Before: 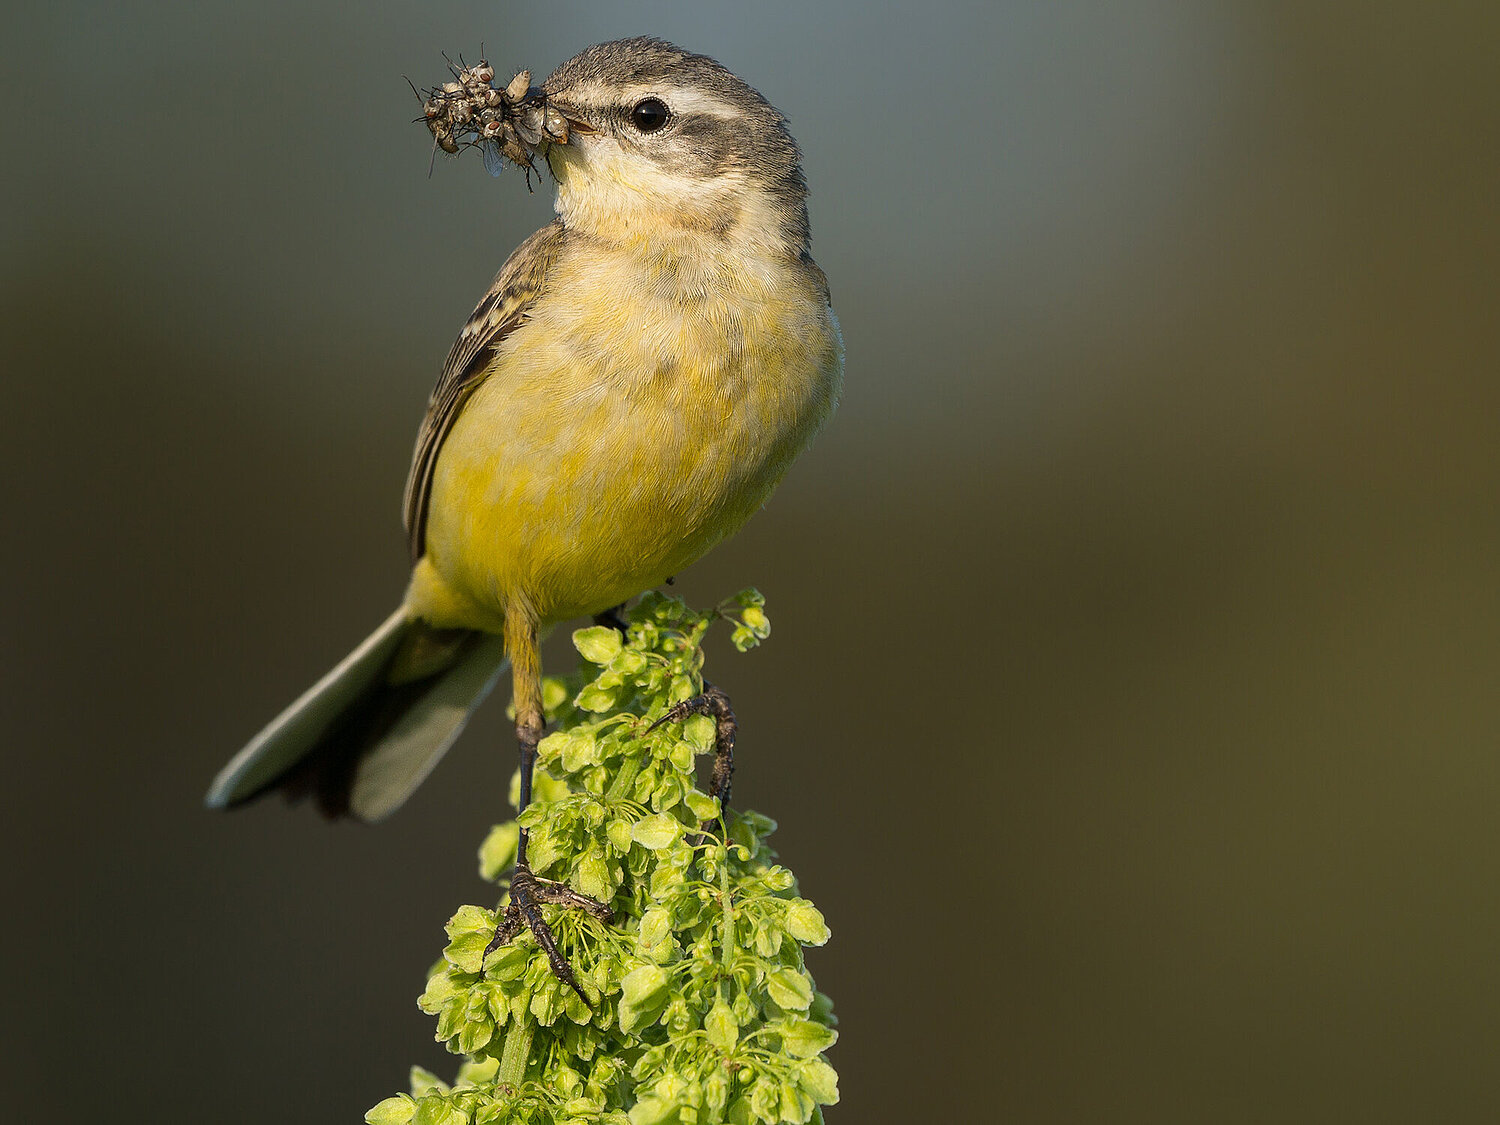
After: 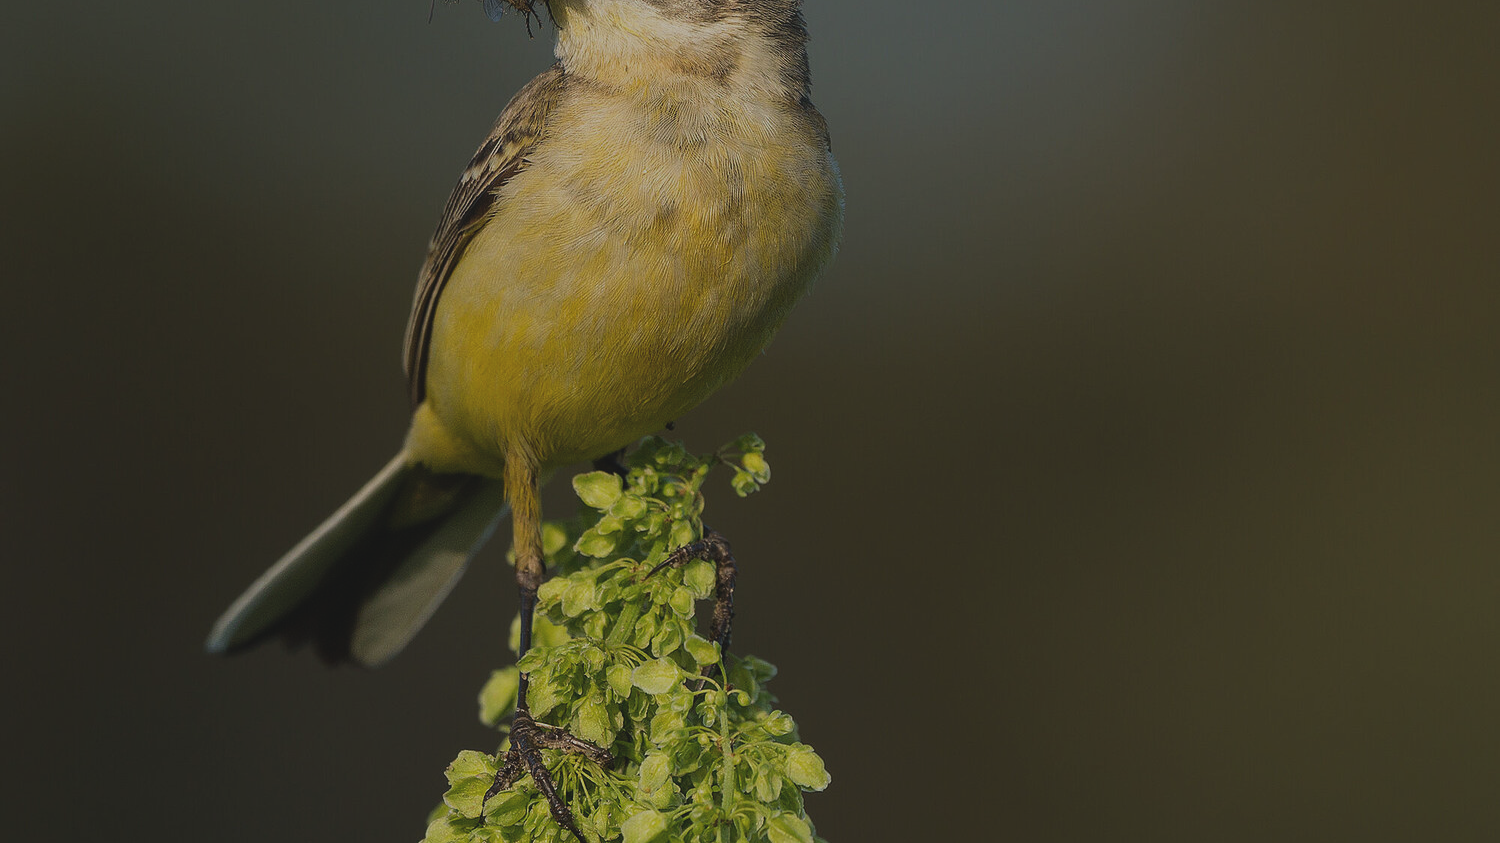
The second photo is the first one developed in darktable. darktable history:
crop: top 13.819%, bottom 11.169%
exposure: black level correction -0.016, exposure -1.018 EV, compensate highlight preservation false
